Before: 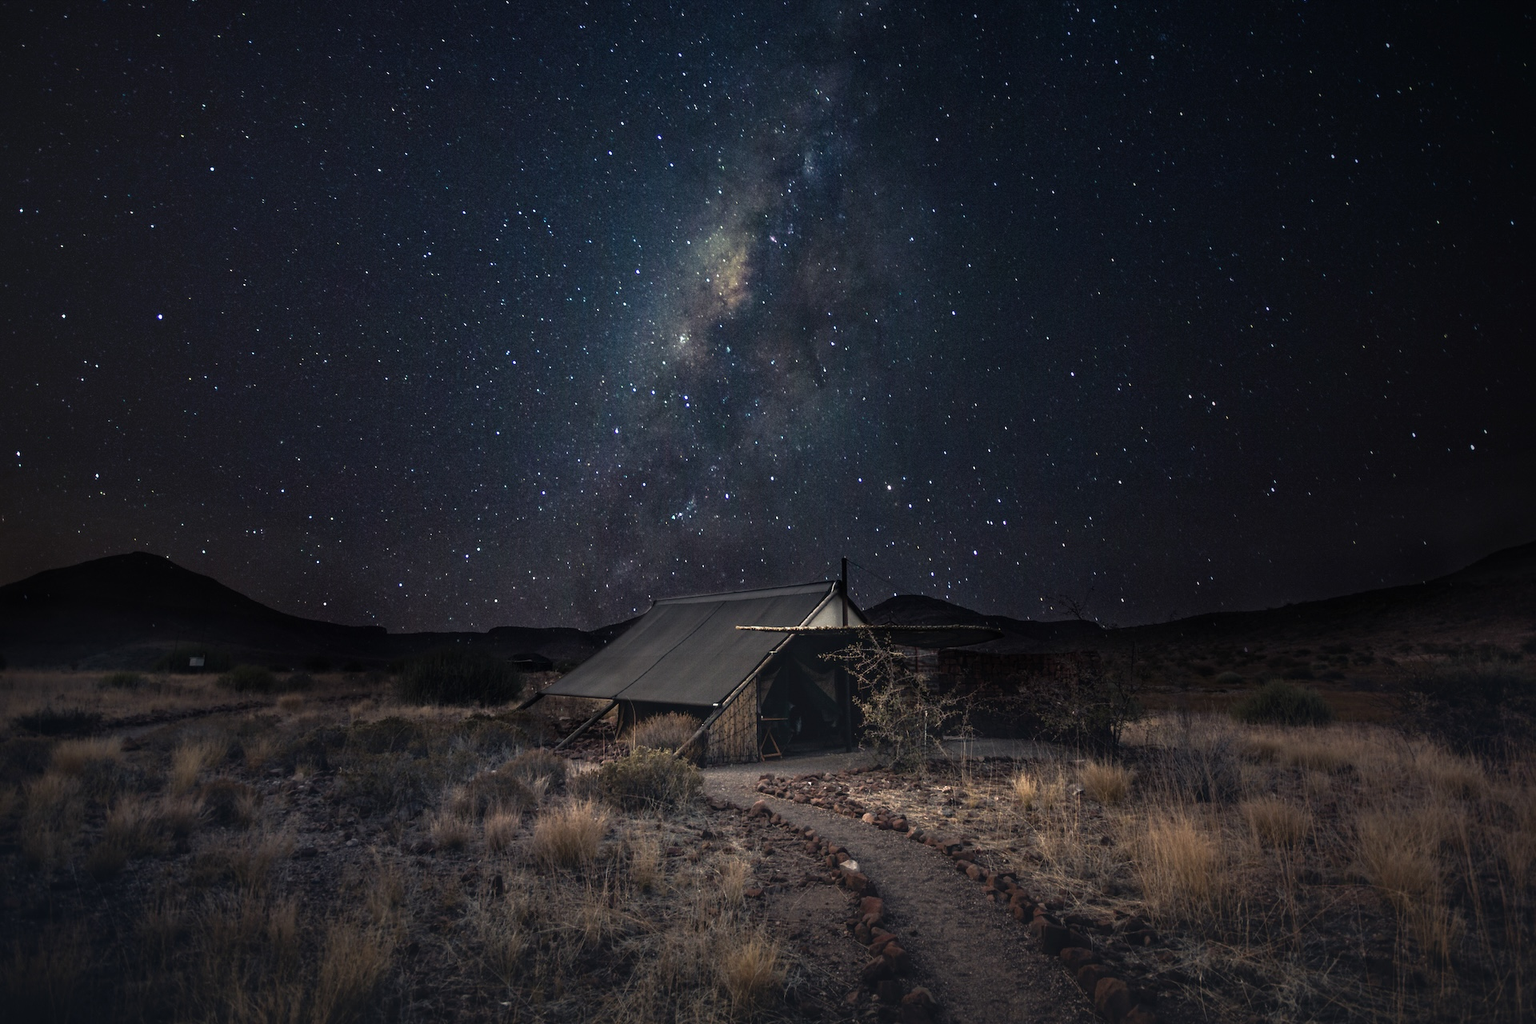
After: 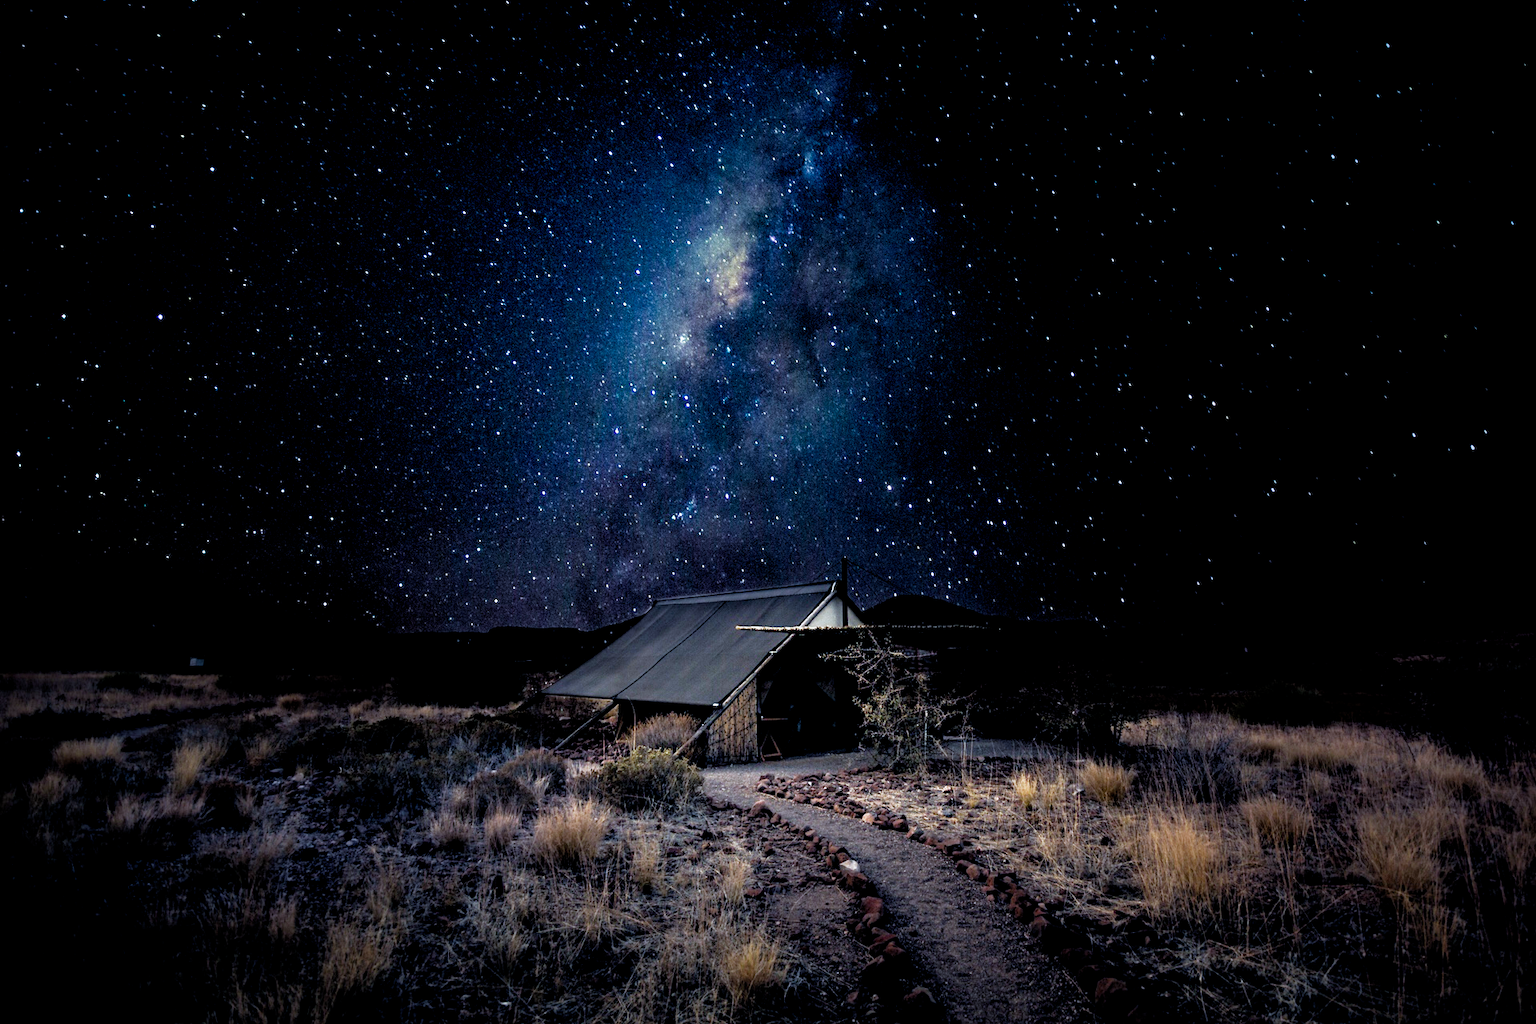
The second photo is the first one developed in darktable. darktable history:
color balance rgb: linear chroma grading › global chroma 15%, perceptual saturation grading › global saturation 30%
white balance: red 0.924, blue 1.095
rgb levels: levels [[0.013, 0.434, 0.89], [0, 0.5, 1], [0, 0.5, 1]]
filmic rgb: middle gray luminance 12.74%, black relative exposure -10.13 EV, white relative exposure 3.47 EV, threshold 6 EV, target black luminance 0%, hardness 5.74, latitude 44.69%, contrast 1.221, highlights saturation mix 5%, shadows ↔ highlights balance 26.78%, add noise in highlights 0, preserve chrominance no, color science v3 (2019), use custom middle-gray values true, iterations of high-quality reconstruction 0, contrast in highlights soft, enable highlight reconstruction true
